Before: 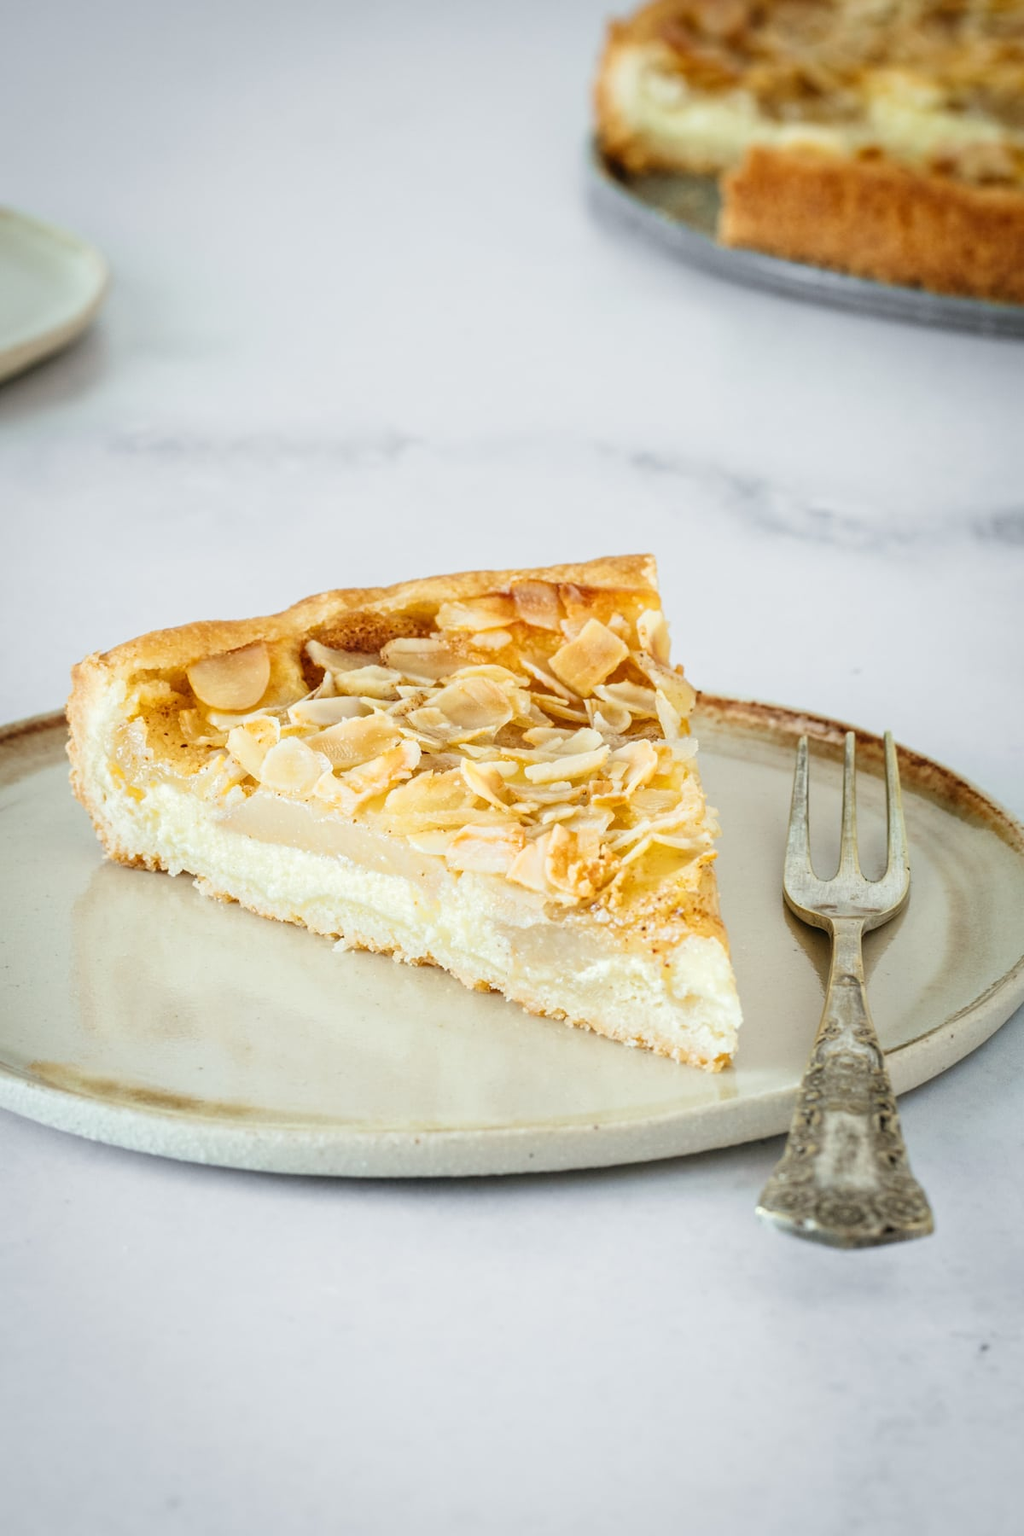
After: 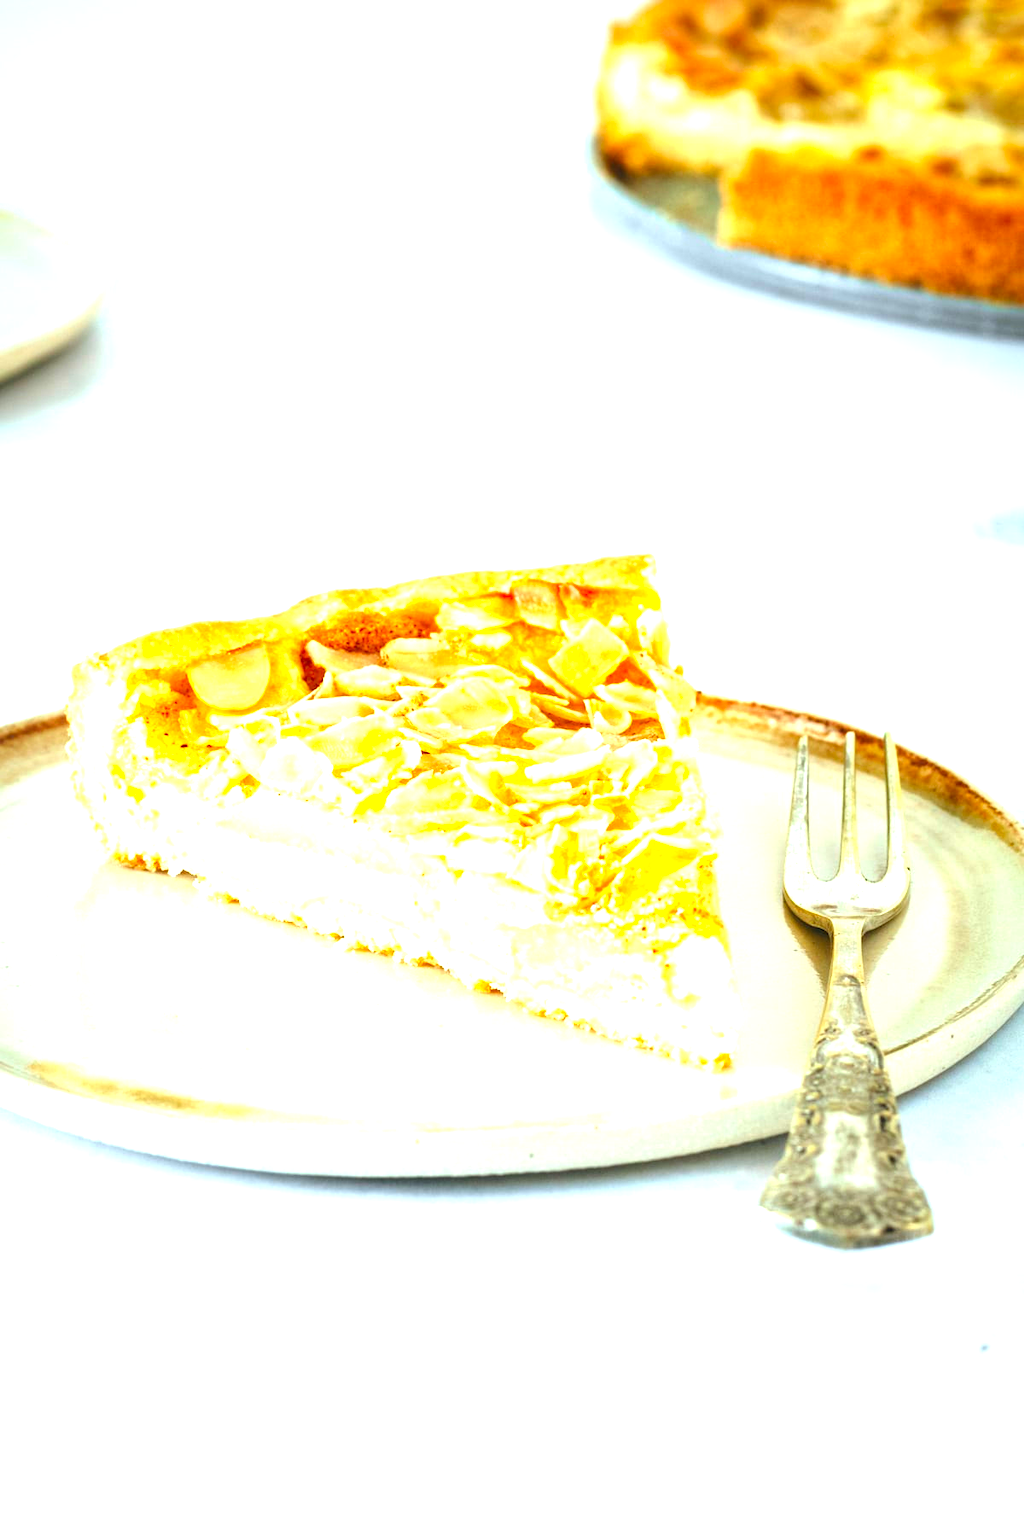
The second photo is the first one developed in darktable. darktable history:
contrast brightness saturation: saturation 0.503
exposure: black level correction -0.002, exposure 1.341 EV, compensate exposure bias true, compensate highlight preservation false
tone equalizer: edges refinement/feathering 500, mask exposure compensation -1.57 EV, preserve details no
color calibration: illuminant Planckian (black body), x 0.352, y 0.35, temperature 4751.21 K
